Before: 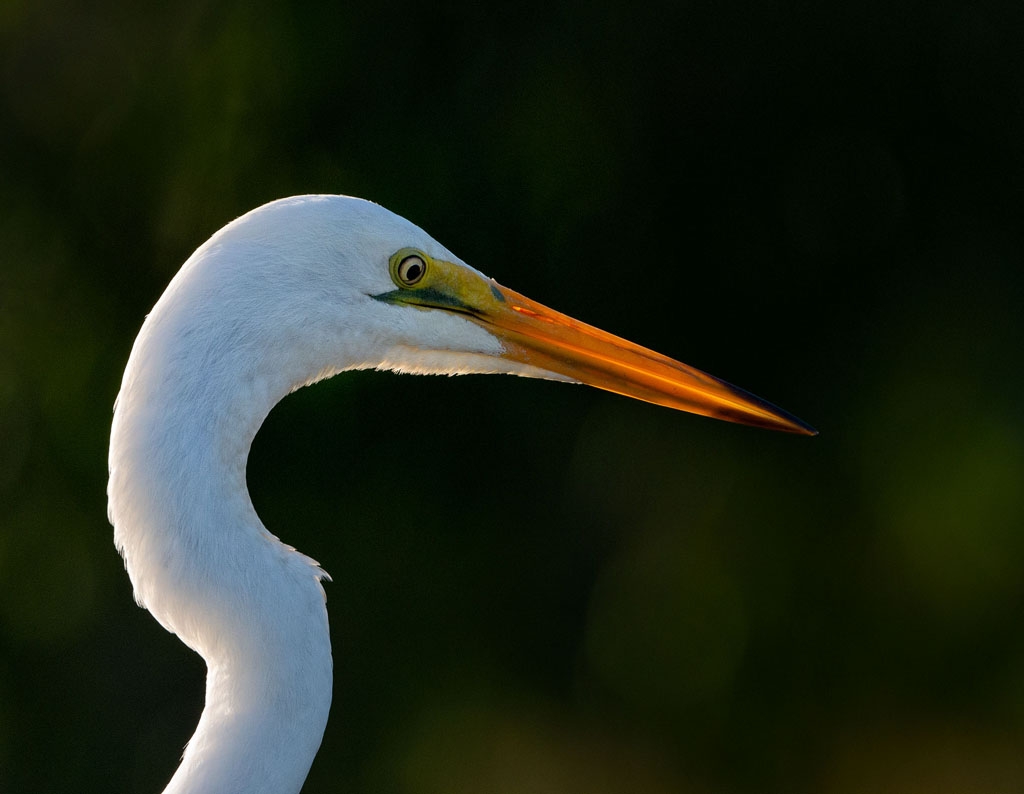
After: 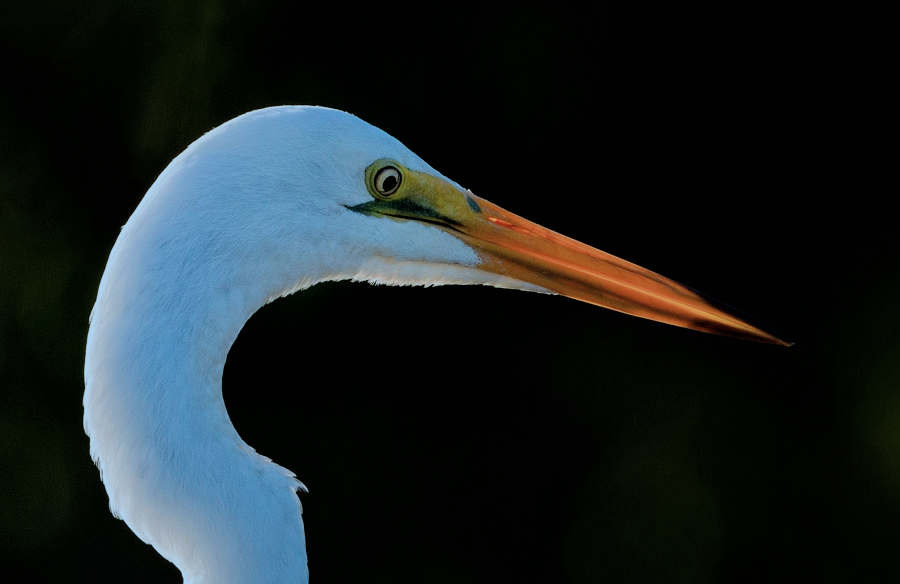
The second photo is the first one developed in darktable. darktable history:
color correction: highlights a* -9.35, highlights b* -23.15
crop and rotate: left 2.425%, top 11.305%, right 9.6%, bottom 15.08%
filmic rgb: black relative exposure -6.98 EV, white relative exposure 5.63 EV, hardness 2.86
